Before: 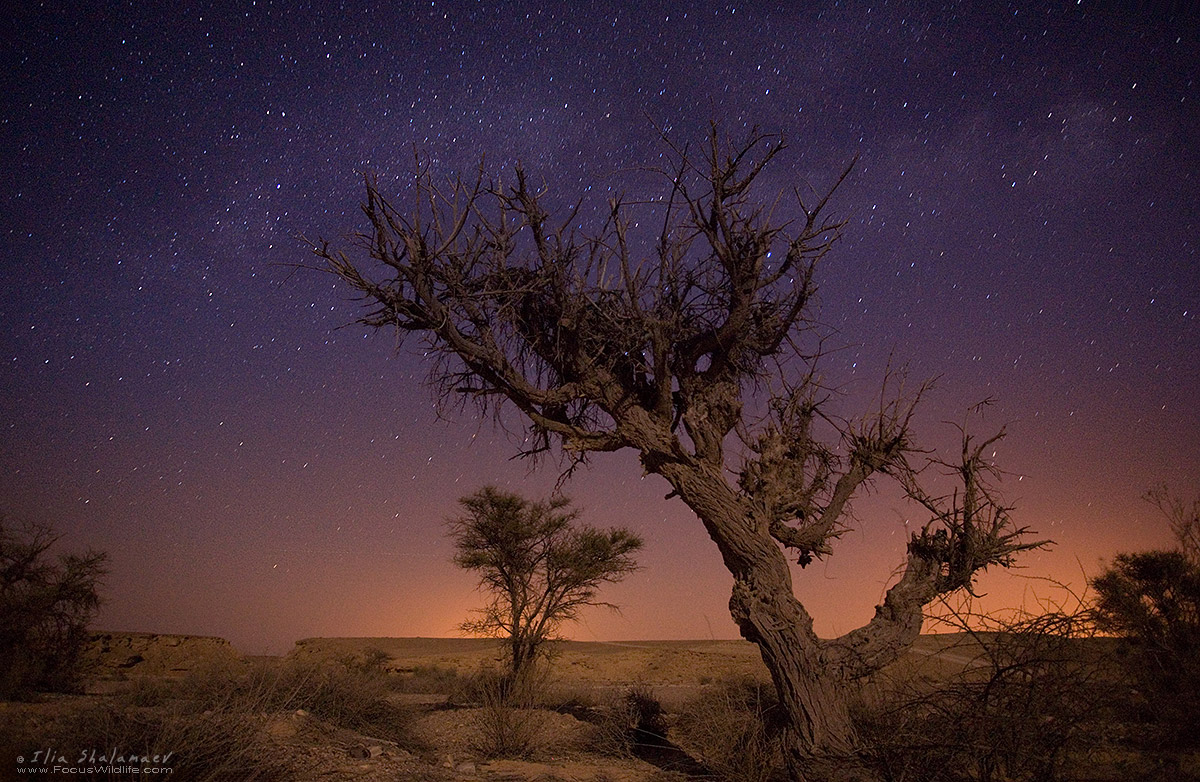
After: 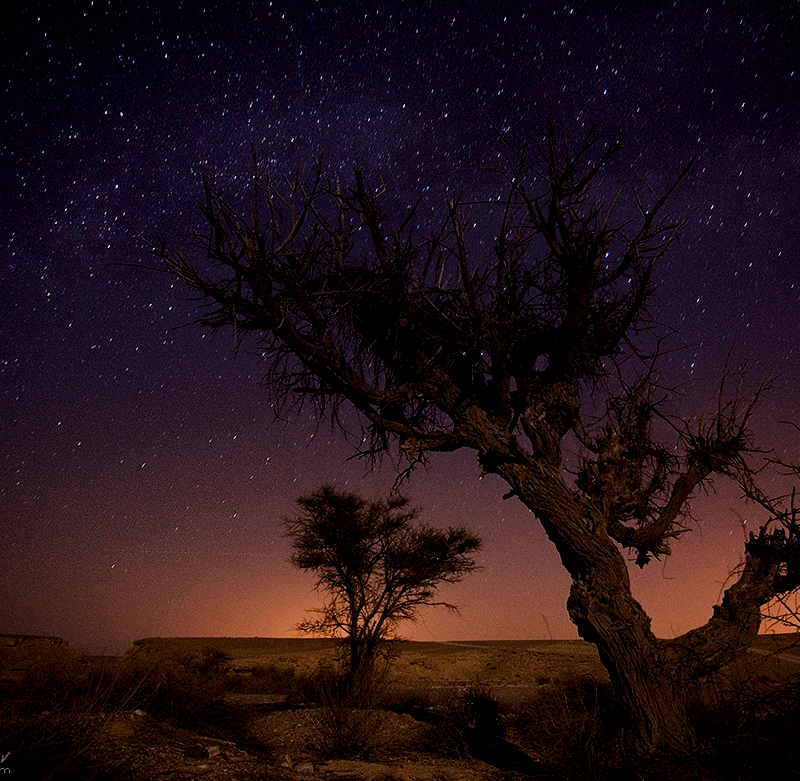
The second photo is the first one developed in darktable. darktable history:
crop and rotate: left 13.537%, right 19.796%
contrast brightness saturation: contrast 0.2, brightness -0.11, saturation 0.1
filmic rgb: black relative exposure -4.14 EV, white relative exposure 5.1 EV, hardness 2.11, contrast 1.165
